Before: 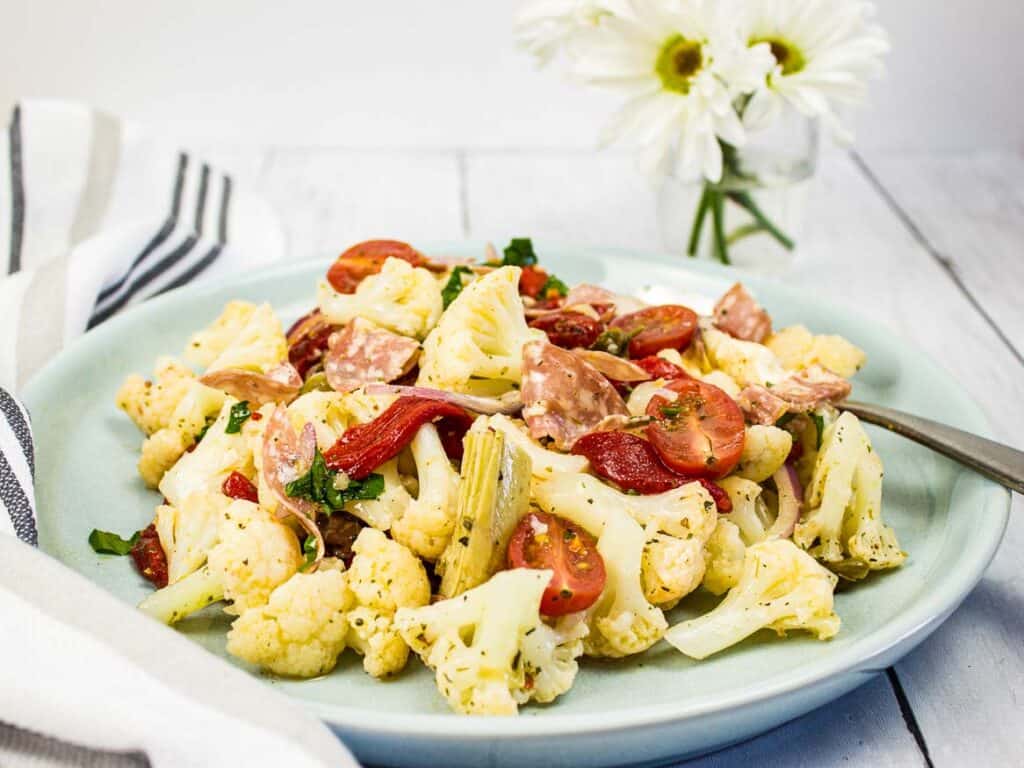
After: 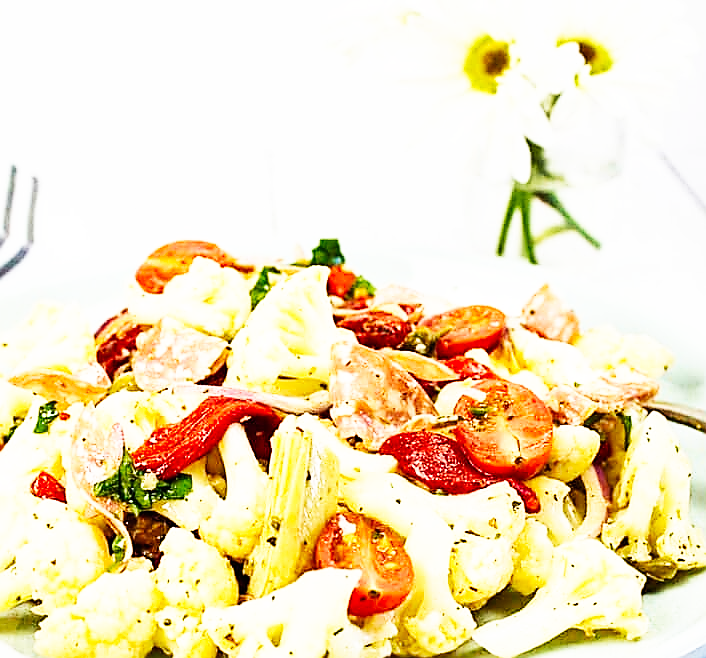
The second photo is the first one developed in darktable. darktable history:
base curve: curves: ch0 [(0, 0) (0.007, 0.004) (0.027, 0.03) (0.046, 0.07) (0.207, 0.54) (0.442, 0.872) (0.673, 0.972) (1, 1)], preserve colors none
velvia: on, module defaults
sharpen: radius 1.407, amount 1.233, threshold 0.692
crop: left 18.778%, right 12.261%, bottom 14.196%
